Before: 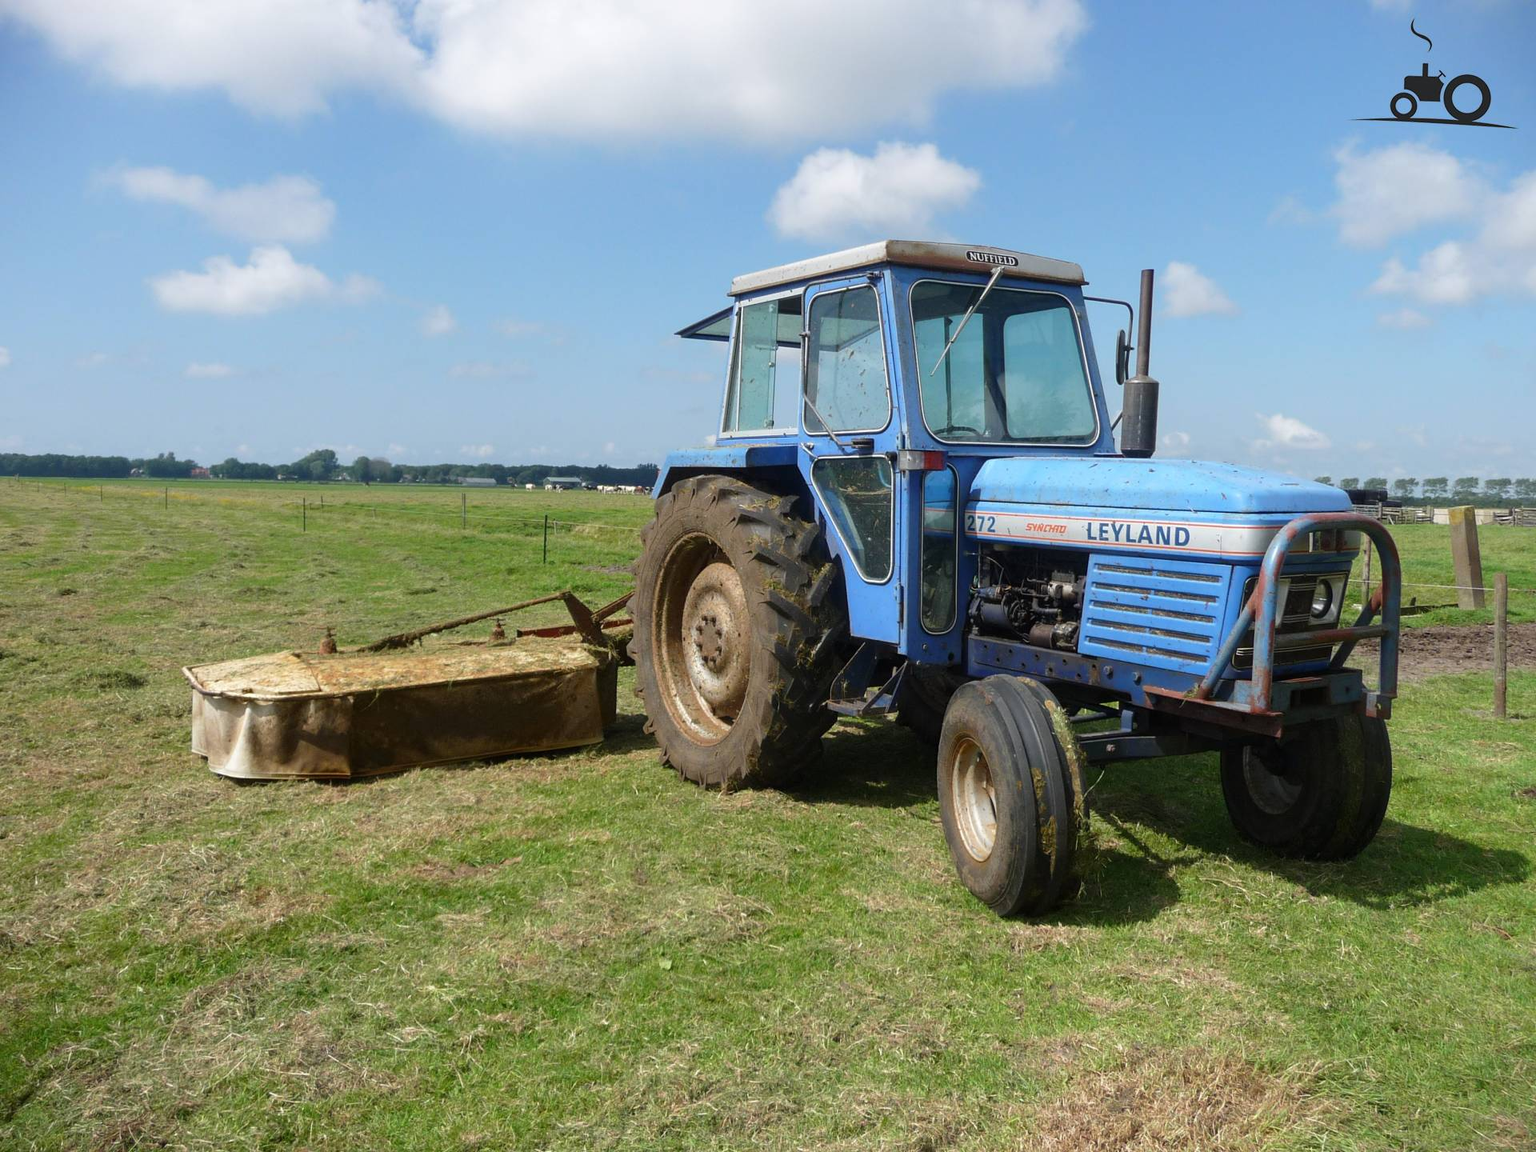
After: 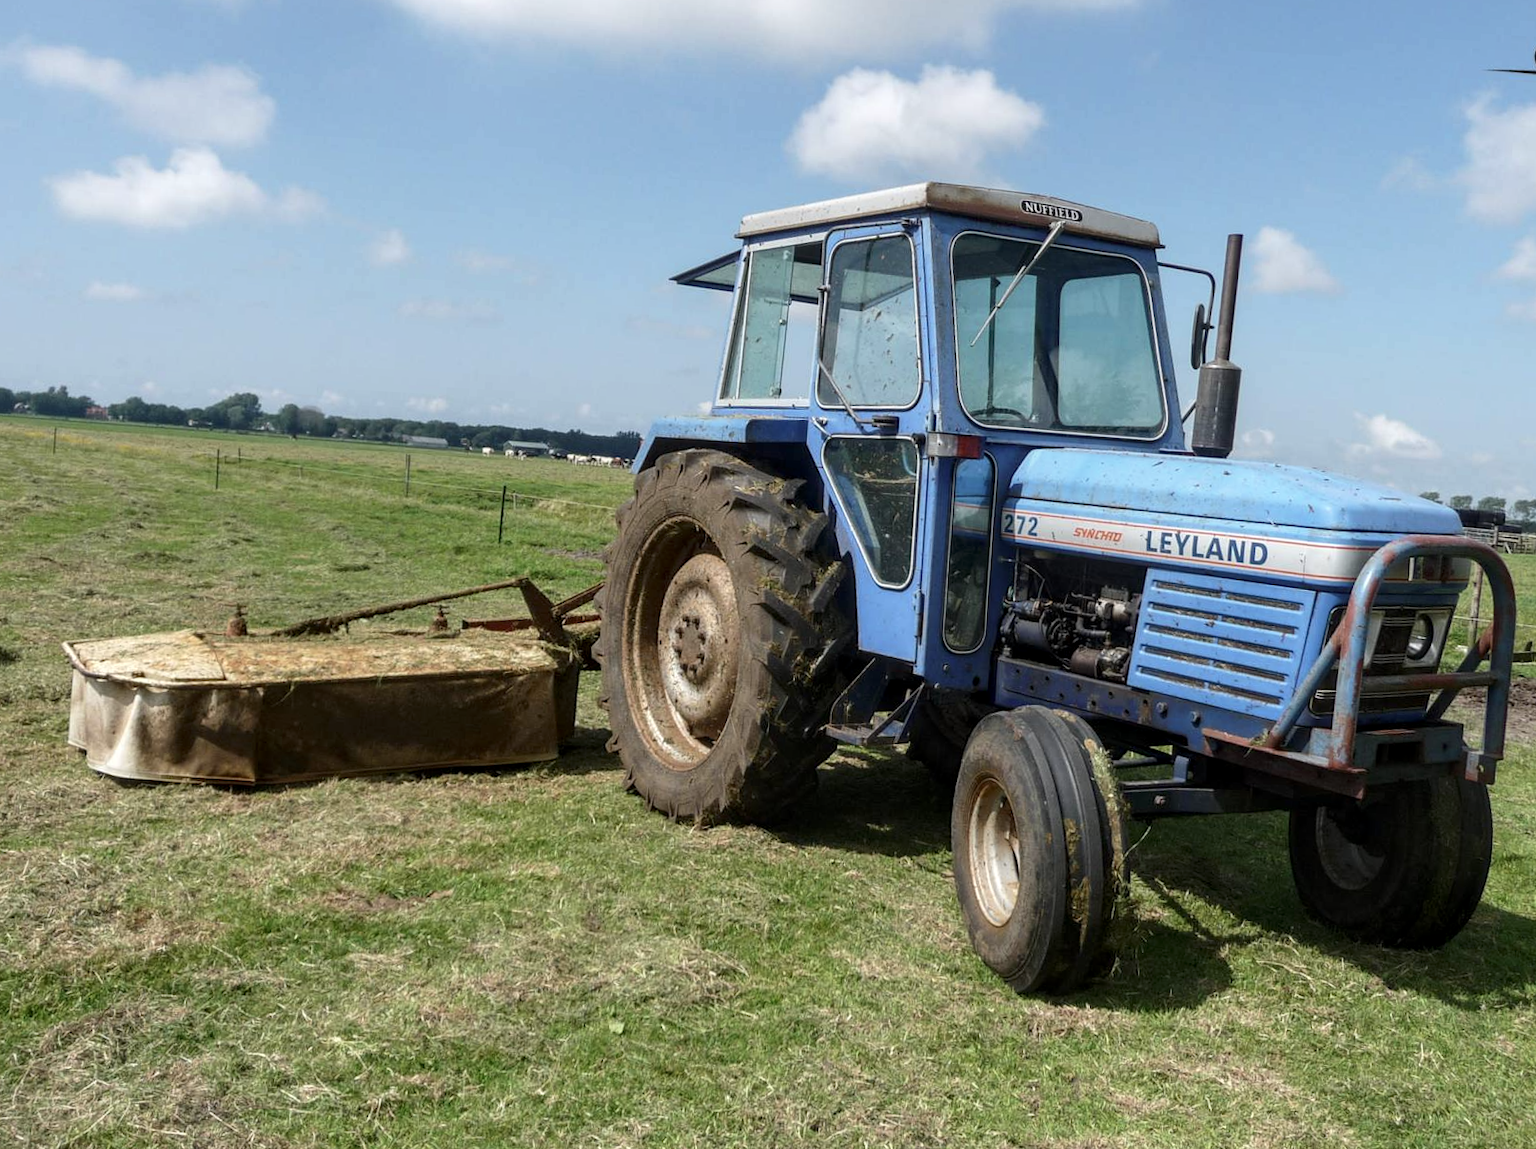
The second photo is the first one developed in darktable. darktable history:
crop and rotate: angle -3.22°, left 5.114%, top 5.188%, right 4.65%, bottom 4.723%
contrast brightness saturation: contrast 0.107, saturation -0.178
local contrast: on, module defaults
